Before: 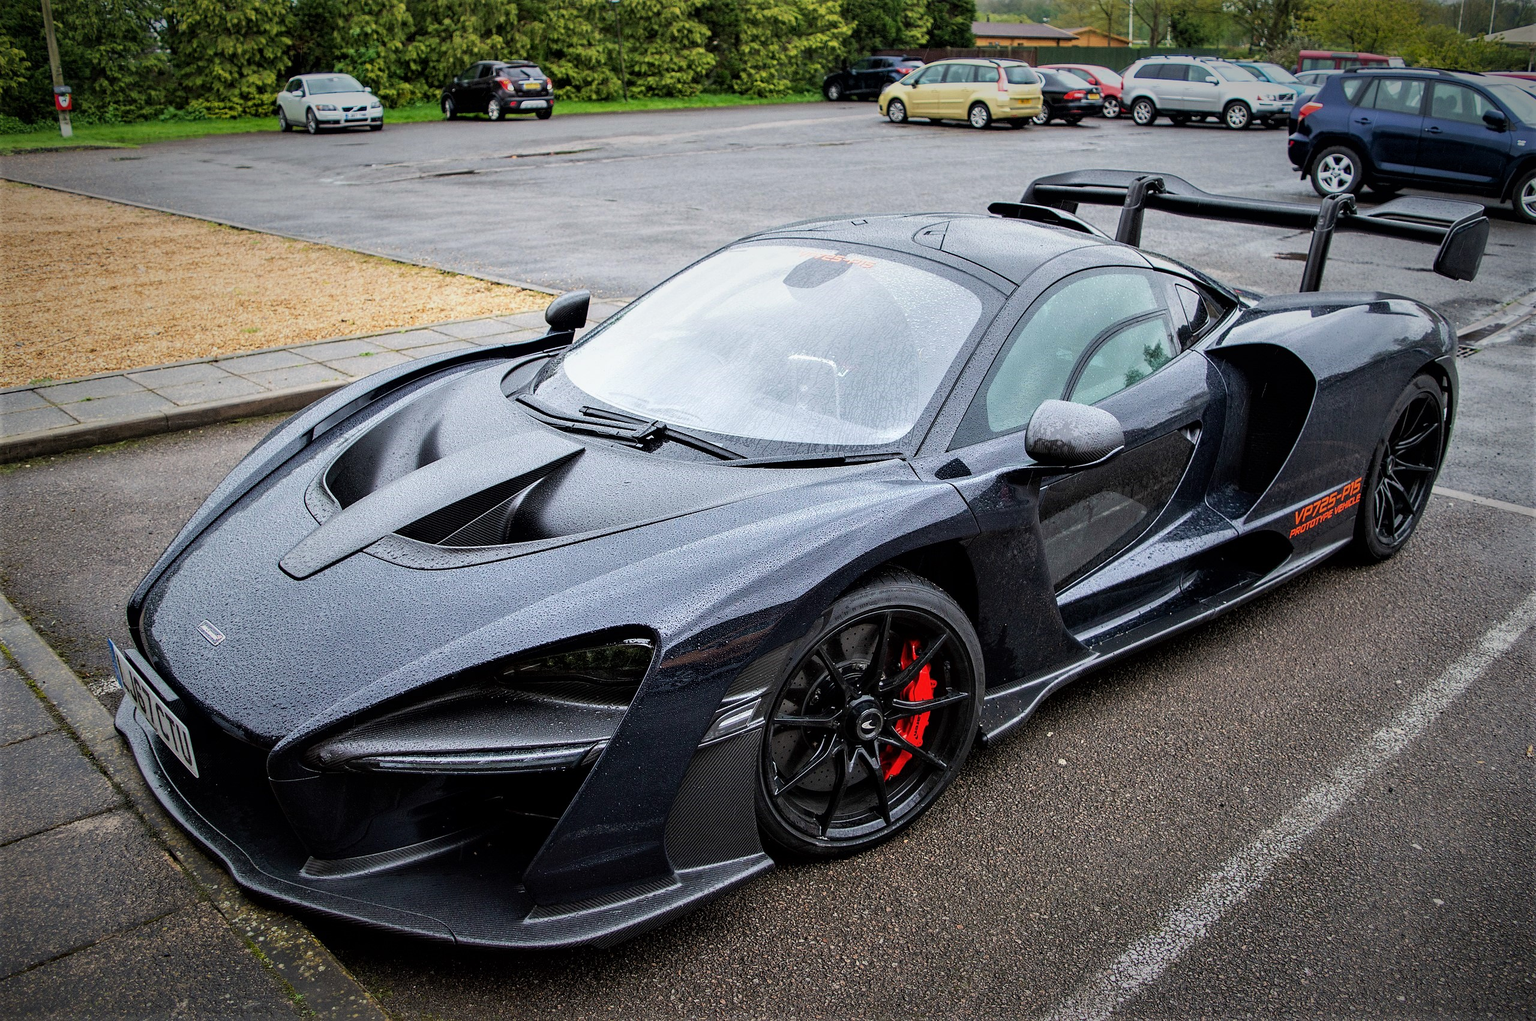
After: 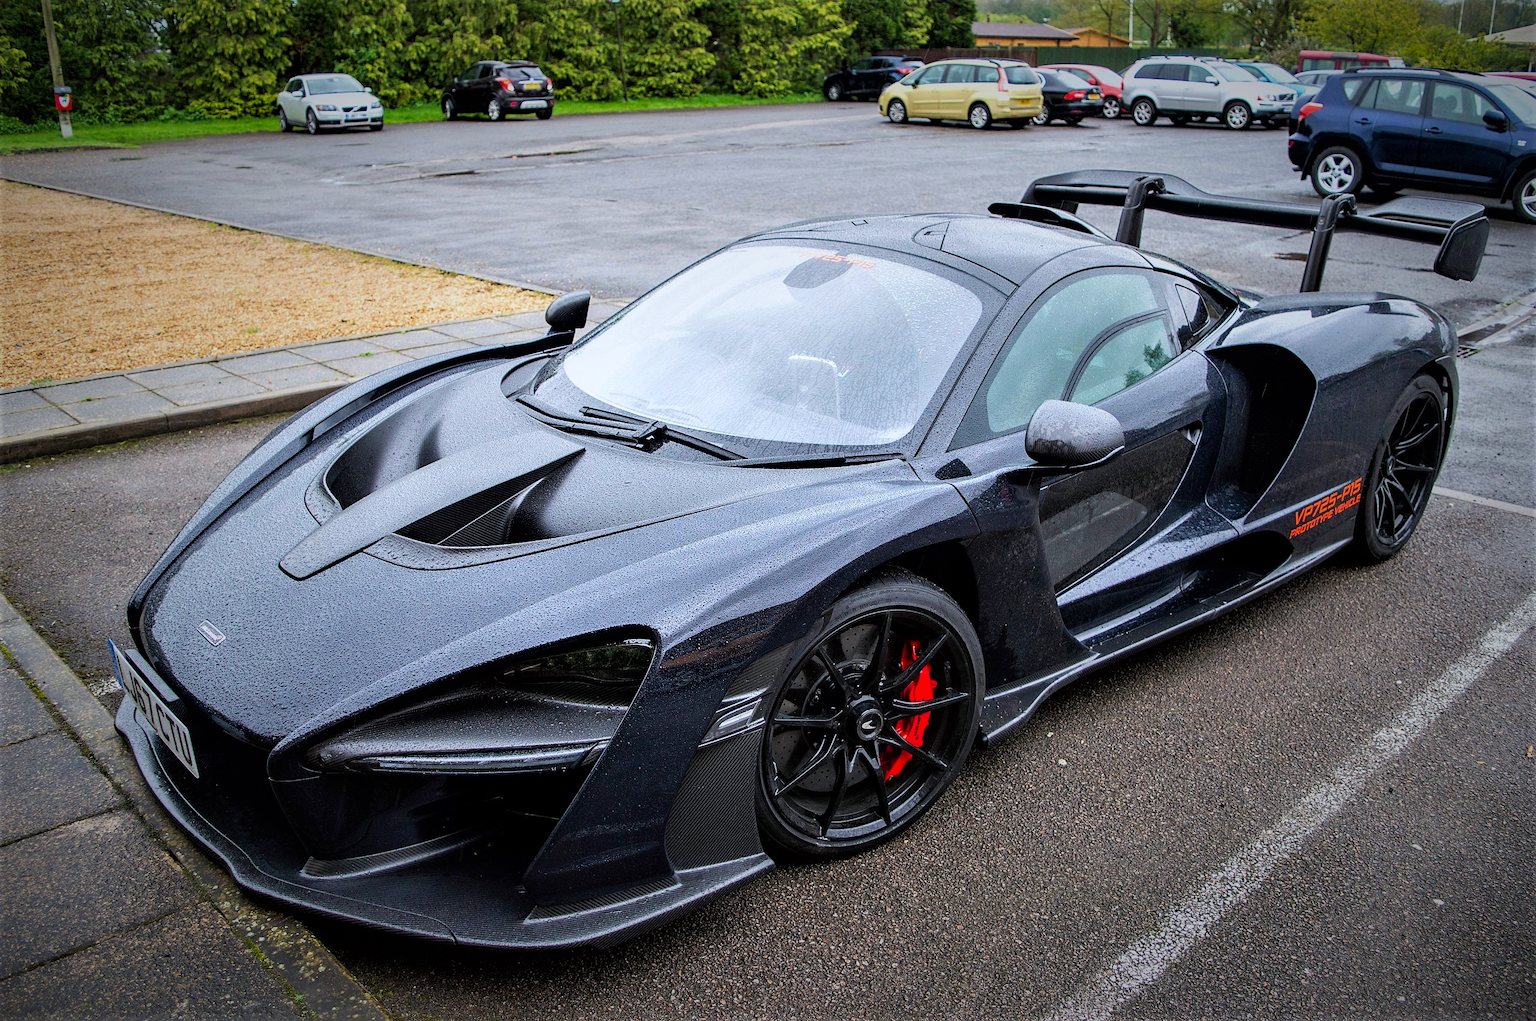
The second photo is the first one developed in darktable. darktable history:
contrast brightness saturation: saturation 0.13
white balance: red 0.983, blue 1.036
